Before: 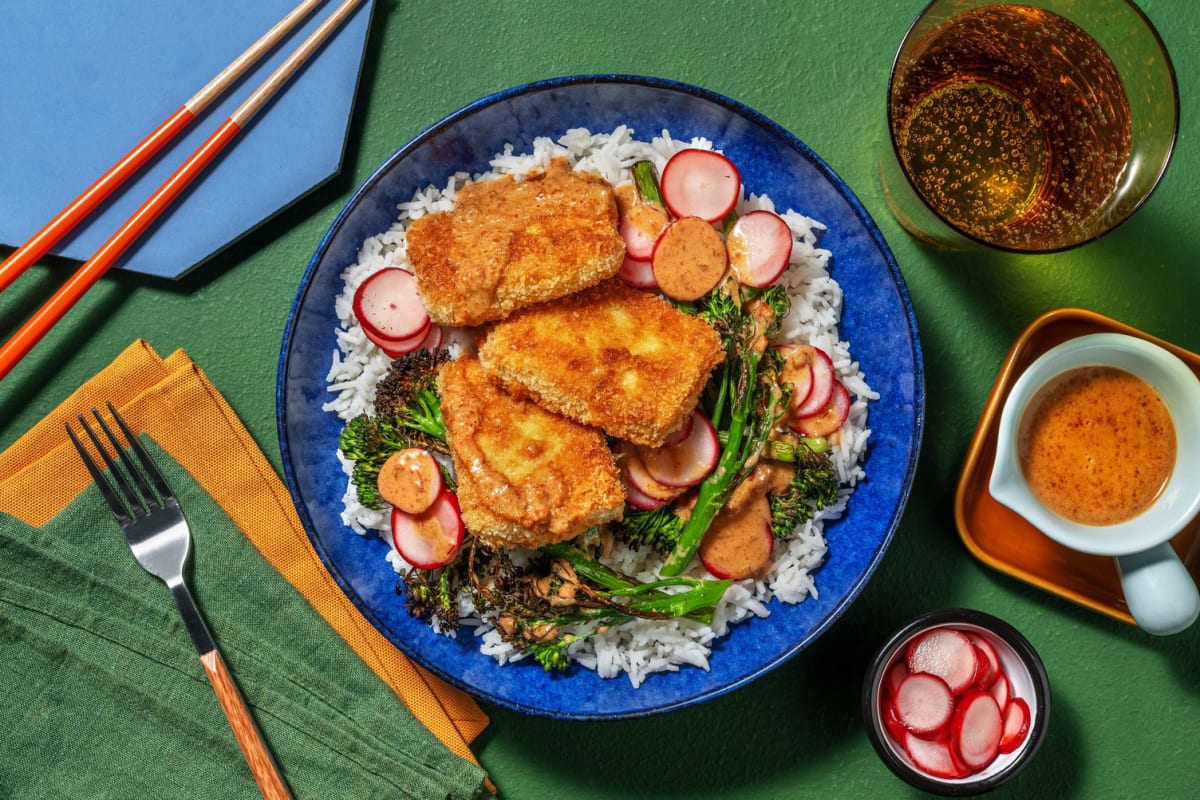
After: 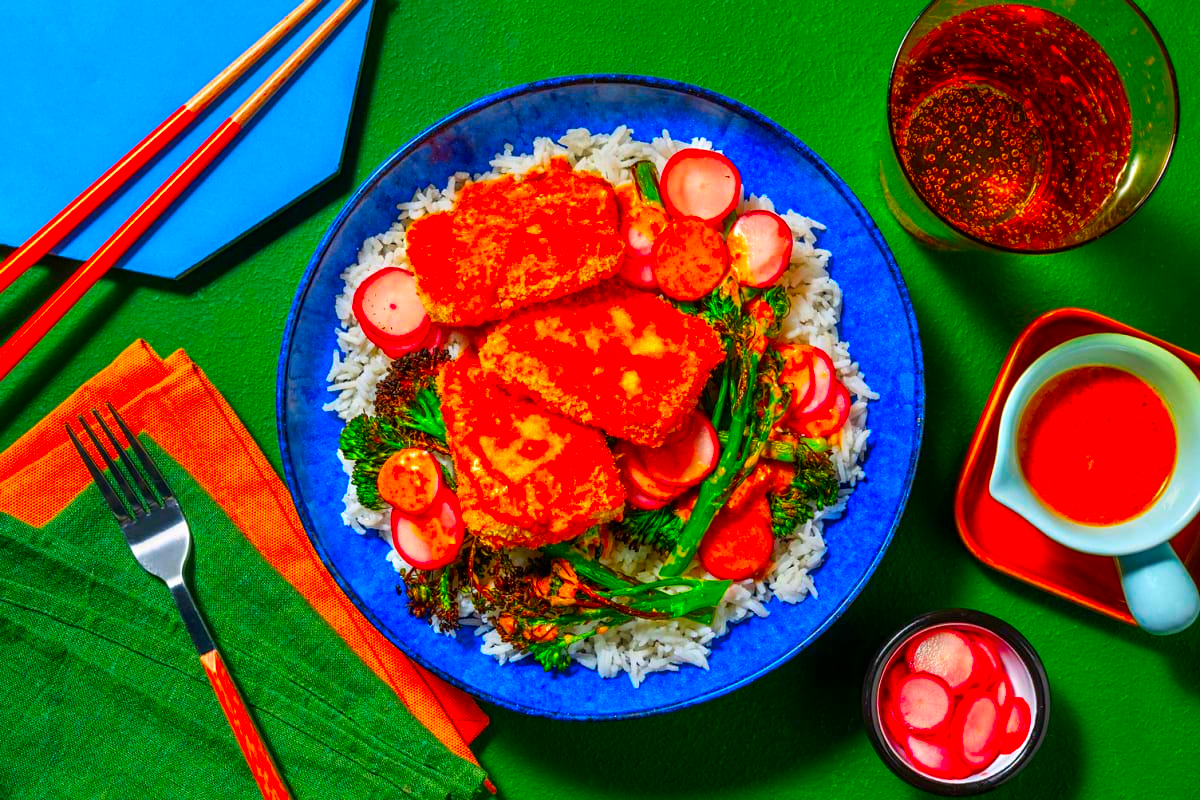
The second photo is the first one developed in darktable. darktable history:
color correction: saturation 3
sharpen: amount 0.2
